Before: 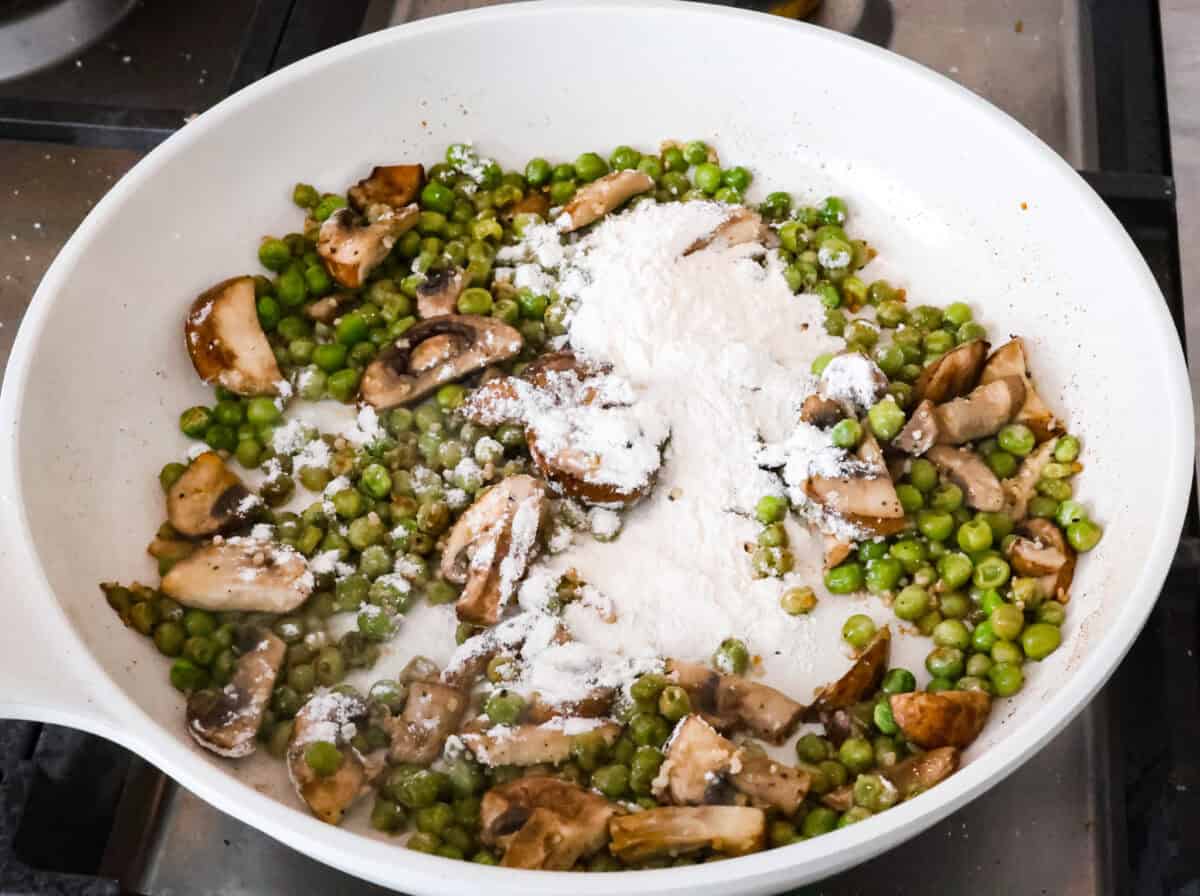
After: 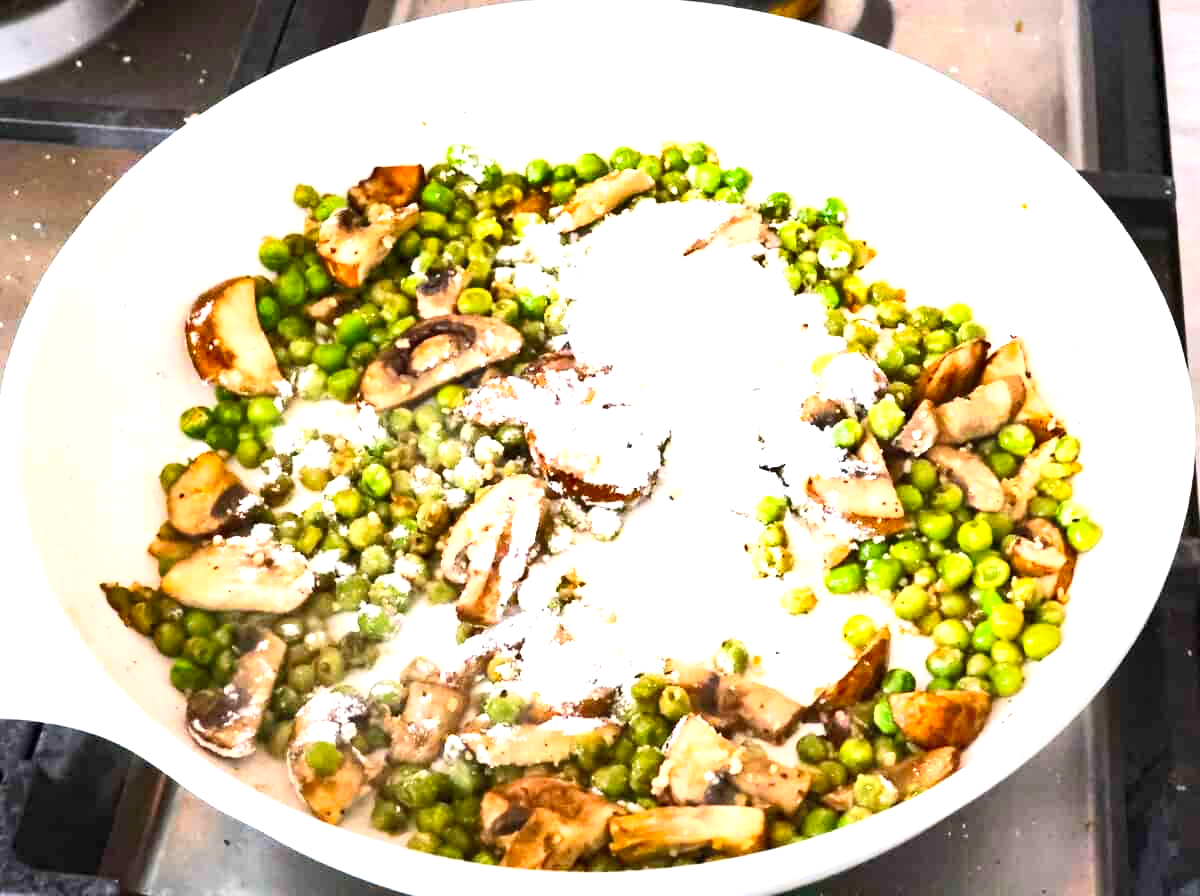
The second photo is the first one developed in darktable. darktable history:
exposure: black level correction 0.001, exposure 1.398 EV, compensate highlight preservation false
shadows and highlights: shadows 31.97, highlights -32.5, soften with gaussian
contrast brightness saturation: contrast 0.201, brightness 0.167, saturation 0.226
